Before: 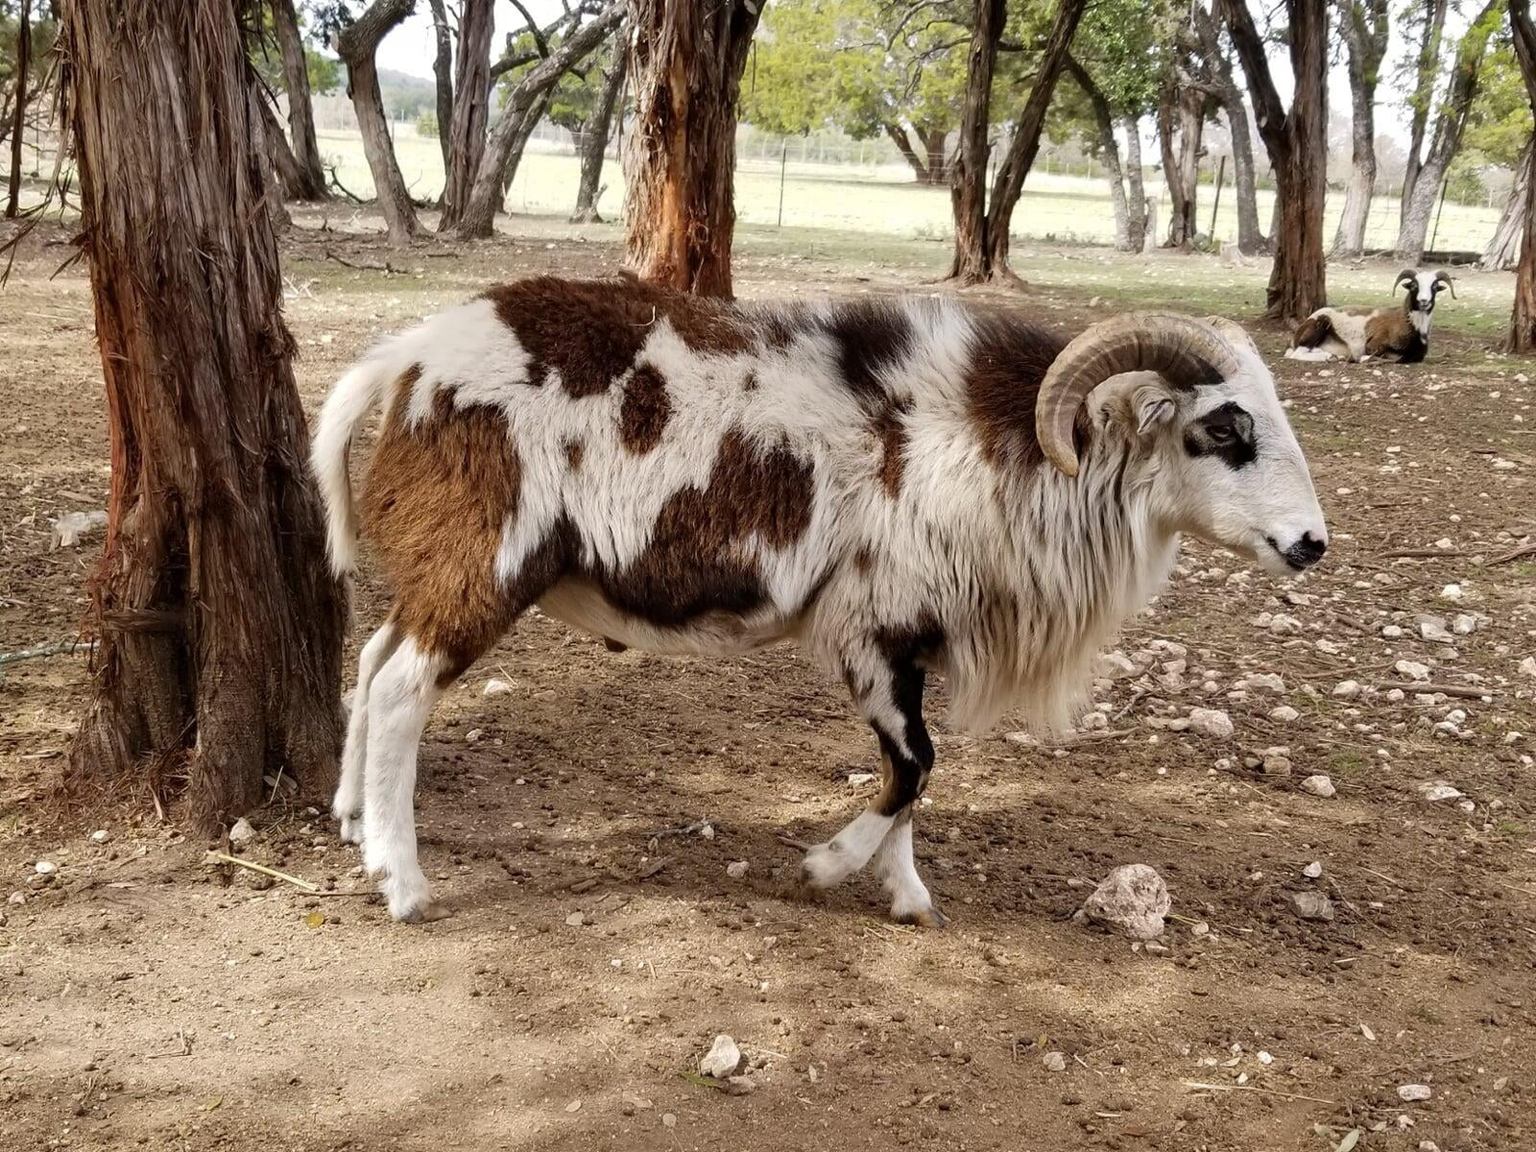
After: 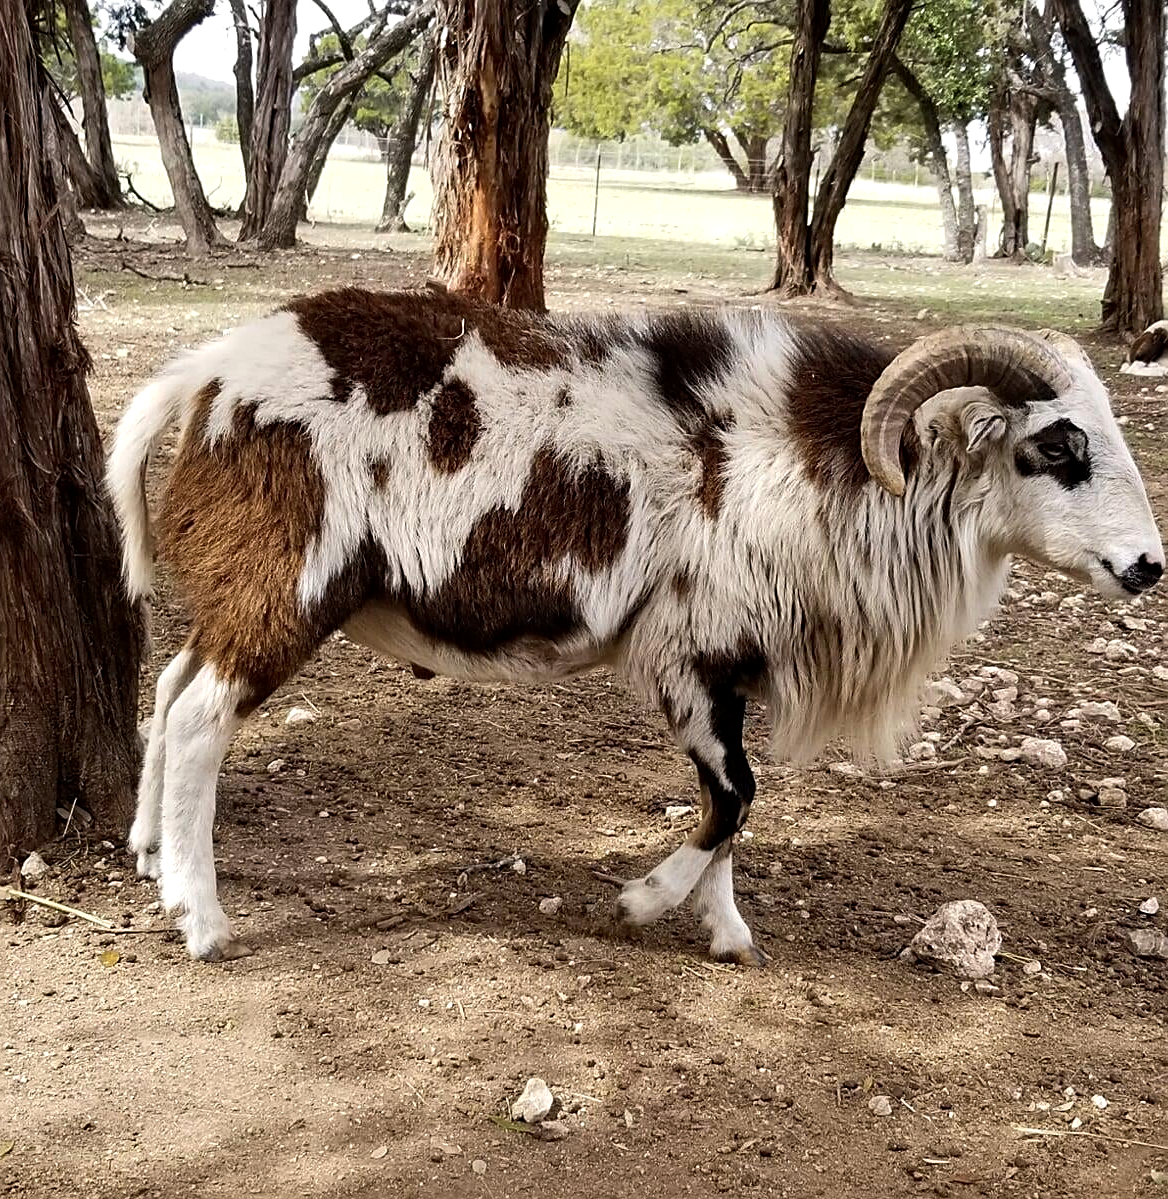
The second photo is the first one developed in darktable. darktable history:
exposure: black level correction 0.001, exposure -0.197 EV, compensate highlight preservation false
crop: left 13.643%, top 0%, right 13.317%
tone equalizer: -8 EV -0.413 EV, -7 EV -0.361 EV, -6 EV -0.322 EV, -5 EV -0.22 EV, -3 EV 0.188 EV, -2 EV 0.322 EV, -1 EV 0.379 EV, +0 EV 0.421 EV, edges refinement/feathering 500, mask exposure compensation -1.57 EV, preserve details no
sharpen: on, module defaults
